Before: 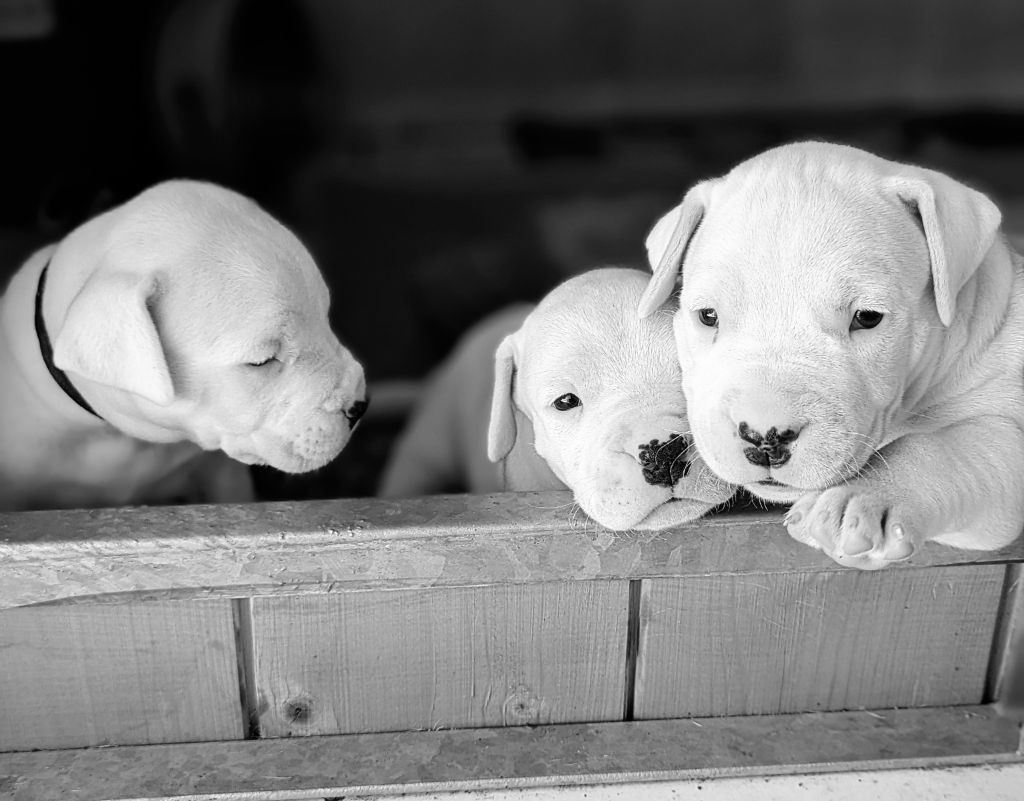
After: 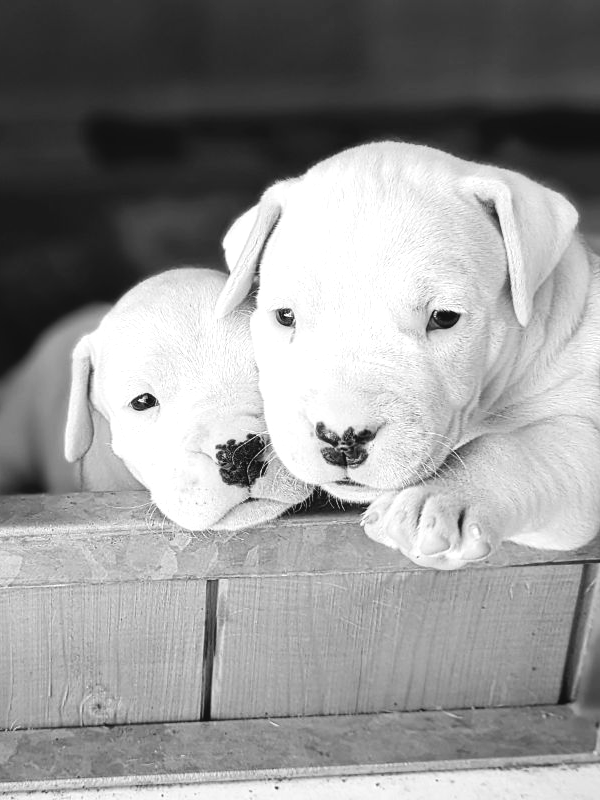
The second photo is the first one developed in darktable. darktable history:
crop: left 41.329%
tone curve: curves: ch0 [(0, 0.046) (0.04, 0.074) (0.831, 0.861) (1, 1)]; ch1 [(0, 0) (0.146, 0.159) (0.338, 0.365) (0.417, 0.455) (0.489, 0.486) (0.504, 0.502) (0.529, 0.537) (0.563, 0.567) (1, 1)]; ch2 [(0, 0) (0.307, 0.298) (0.388, 0.375) (0.443, 0.456) (0.485, 0.492) (0.544, 0.525) (1, 1)], color space Lab, linked channels, preserve colors none
exposure: exposure 0.299 EV, compensate highlight preservation false
